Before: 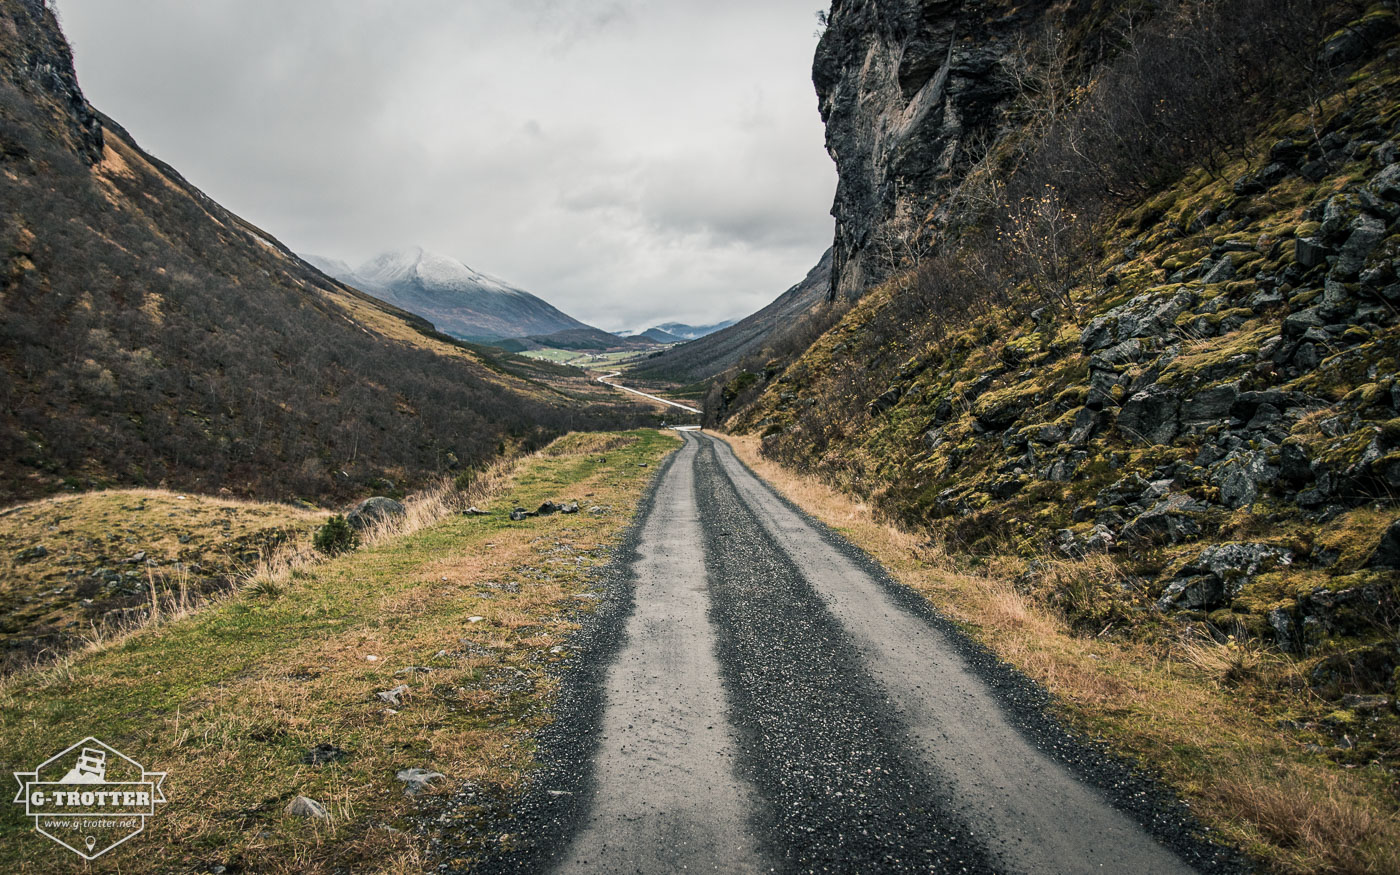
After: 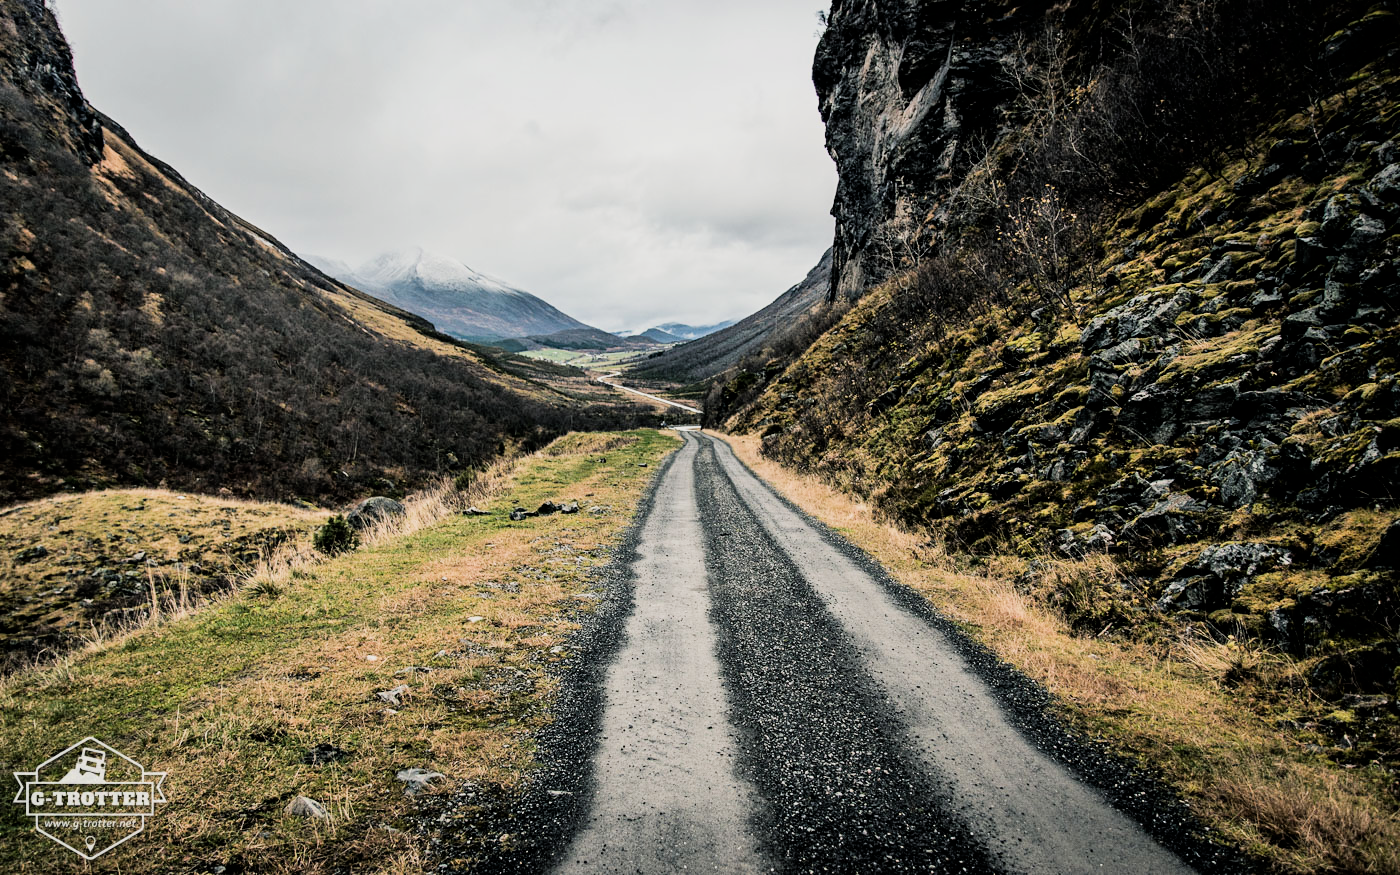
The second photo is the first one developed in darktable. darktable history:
filmic rgb: black relative exposure -5 EV, hardness 2.88, contrast 1.3
exposure: black level correction 0.005, exposure 0.417 EV, compensate highlight preservation false
